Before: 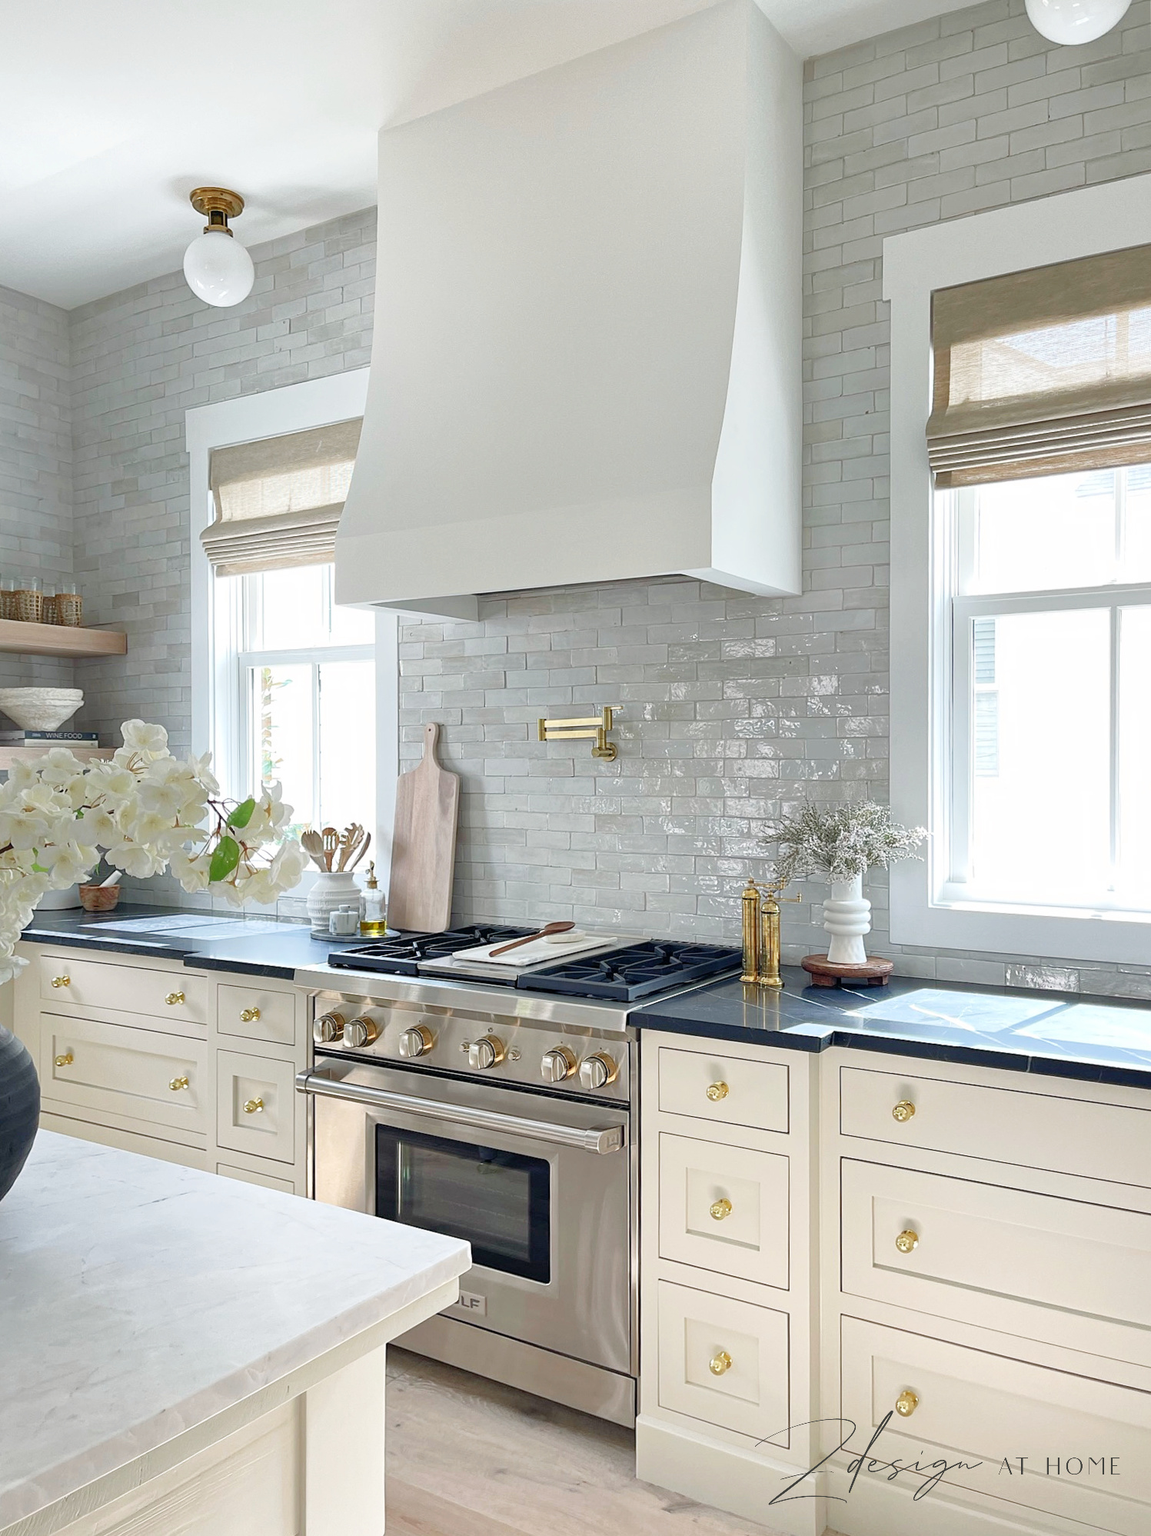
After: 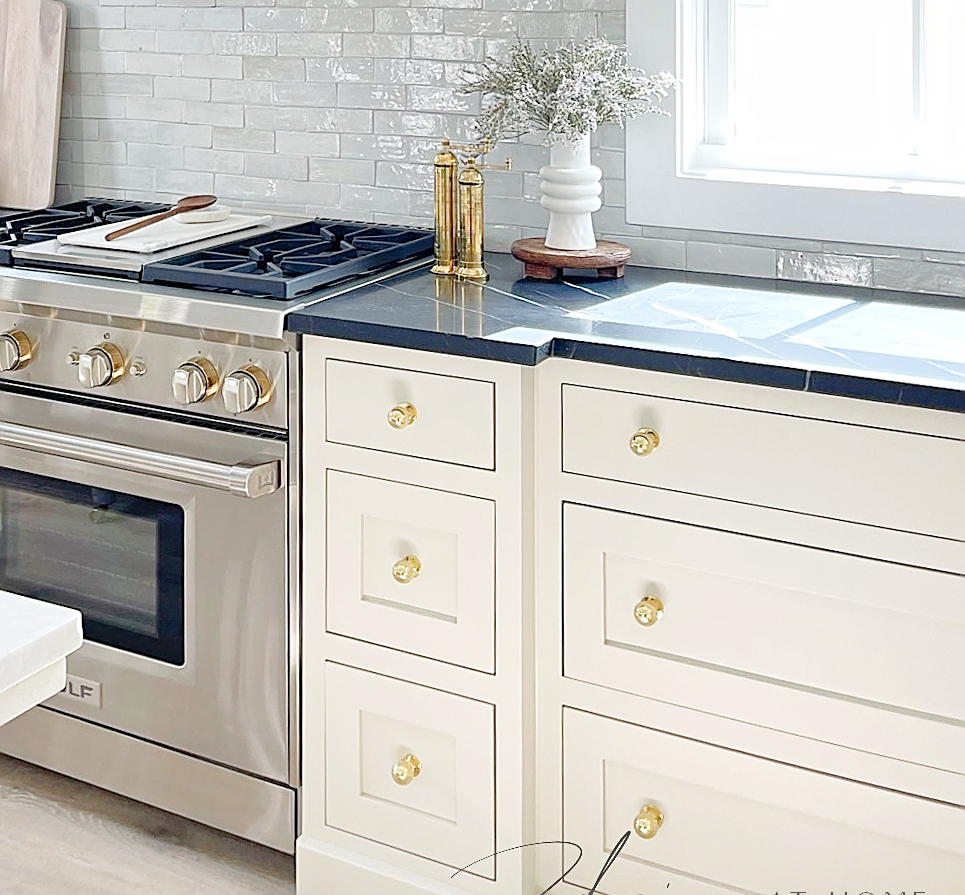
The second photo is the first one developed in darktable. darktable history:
sharpen: on, module defaults
tone curve: curves: ch0 [(0, 0) (0.003, 0.004) (0.011, 0.015) (0.025, 0.033) (0.044, 0.059) (0.069, 0.093) (0.1, 0.133) (0.136, 0.182) (0.177, 0.237) (0.224, 0.3) (0.277, 0.369) (0.335, 0.437) (0.399, 0.511) (0.468, 0.584) (0.543, 0.656) (0.623, 0.729) (0.709, 0.8) (0.801, 0.872) (0.898, 0.935) (1, 1)], preserve colors none
crop and rotate: left 35.509%, top 50.238%, bottom 4.934%
